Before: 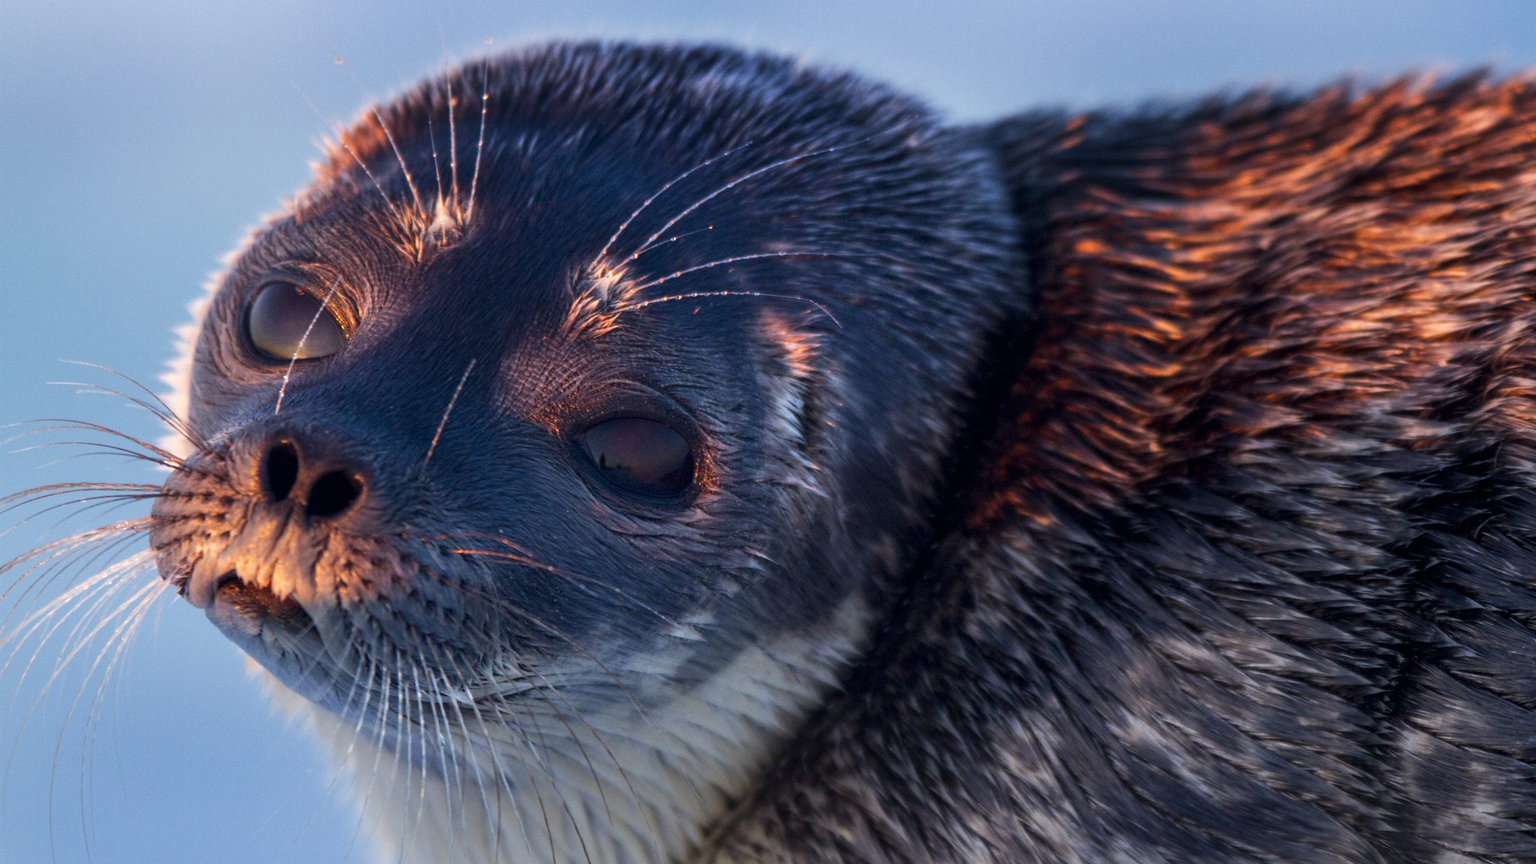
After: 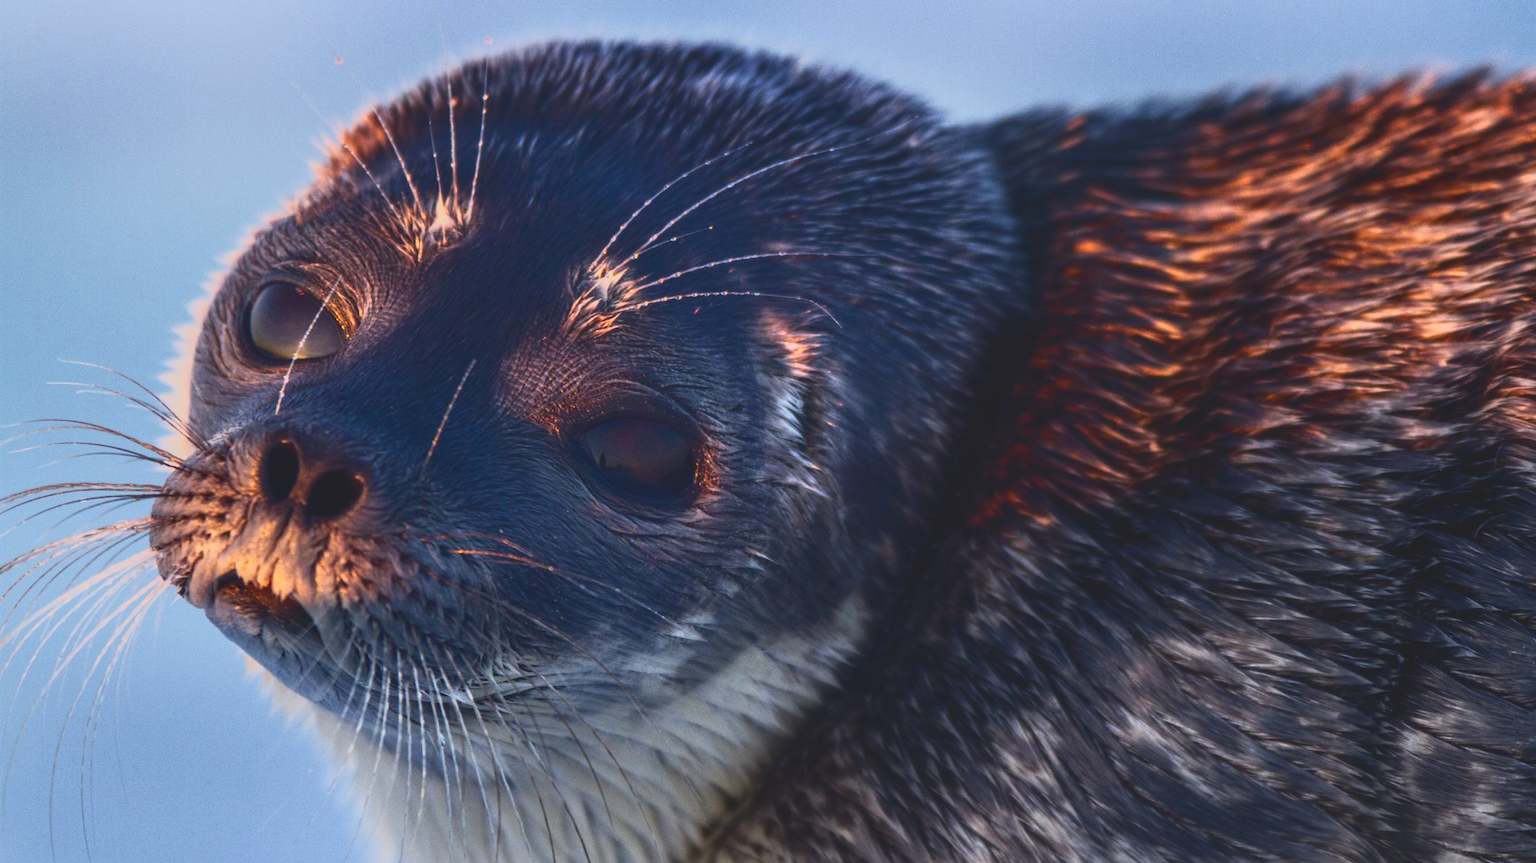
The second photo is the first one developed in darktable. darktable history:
base curve: curves: ch0 [(0, 0) (0.257, 0.25) (0.482, 0.586) (0.757, 0.871) (1, 1)]
local contrast: on, module defaults
tone curve: curves: ch0 [(0, 0.148) (0.191, 0.225) (0.712, 0.695) (0.864, 0.797) (1, 0.839)], color space Lab, independent channels, preserve colors none
